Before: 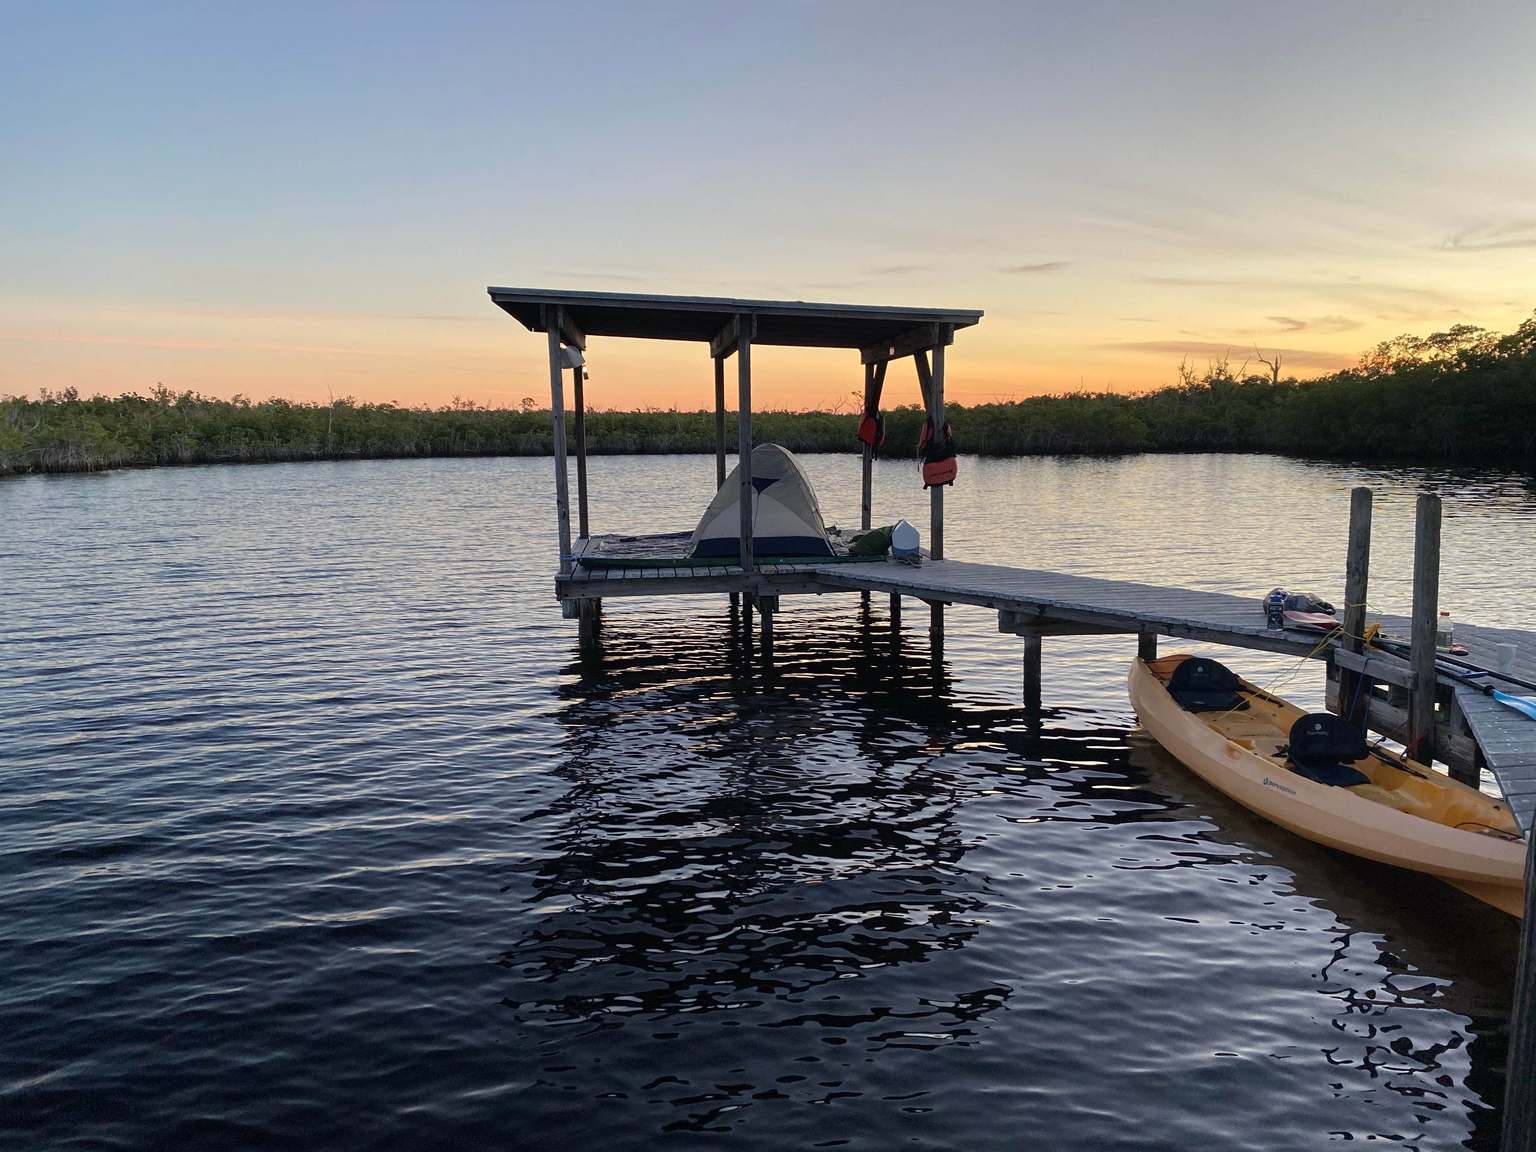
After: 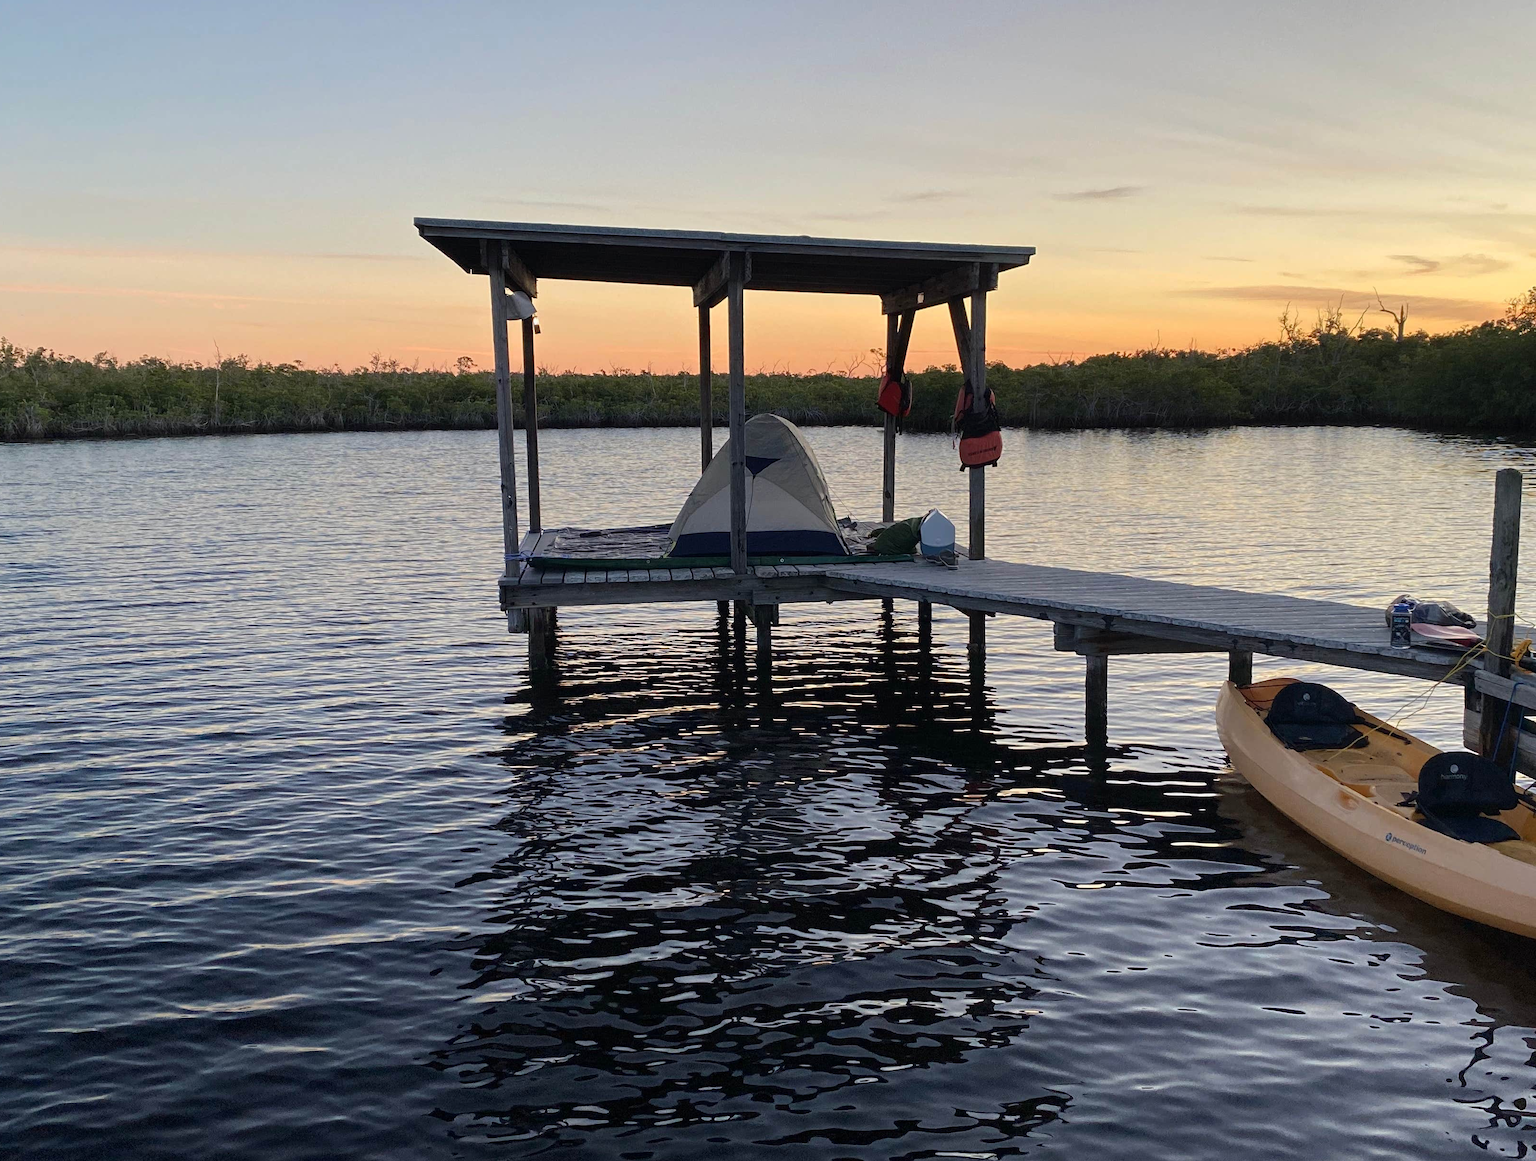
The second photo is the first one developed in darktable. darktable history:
crop and rotate: left 10.221%, top 9.85%, right 9.905%, bottom 9.639%
